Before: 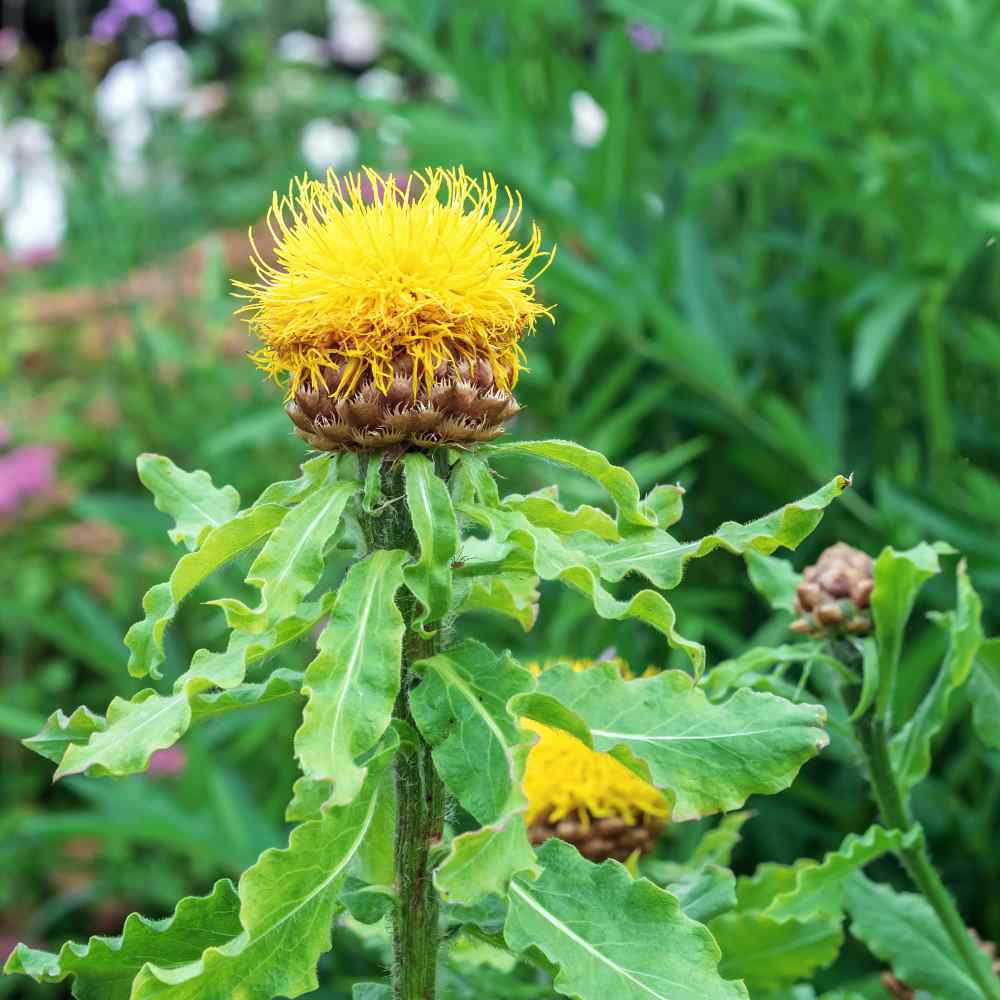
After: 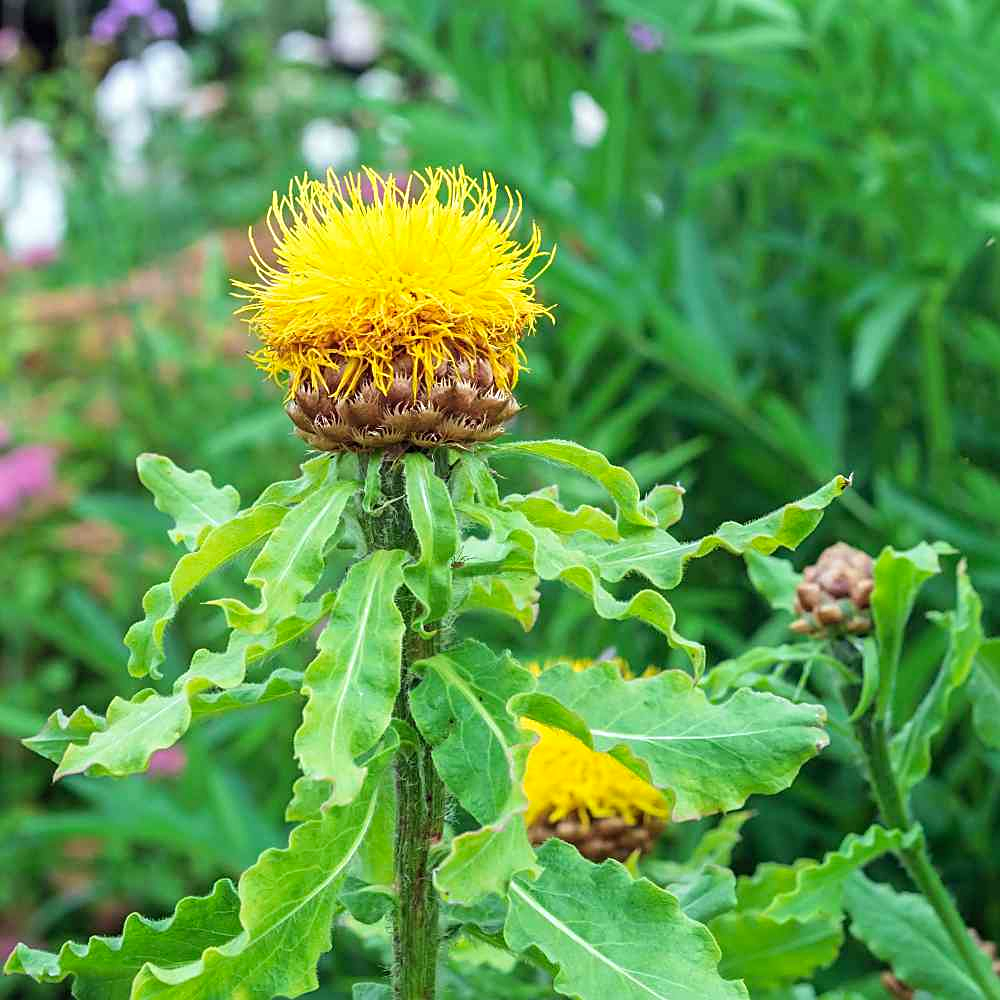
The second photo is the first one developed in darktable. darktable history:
sharpen: on, module defaults
contrast brightness saturation: contrast 0.034, brightness 0.056, saturation 0.127
